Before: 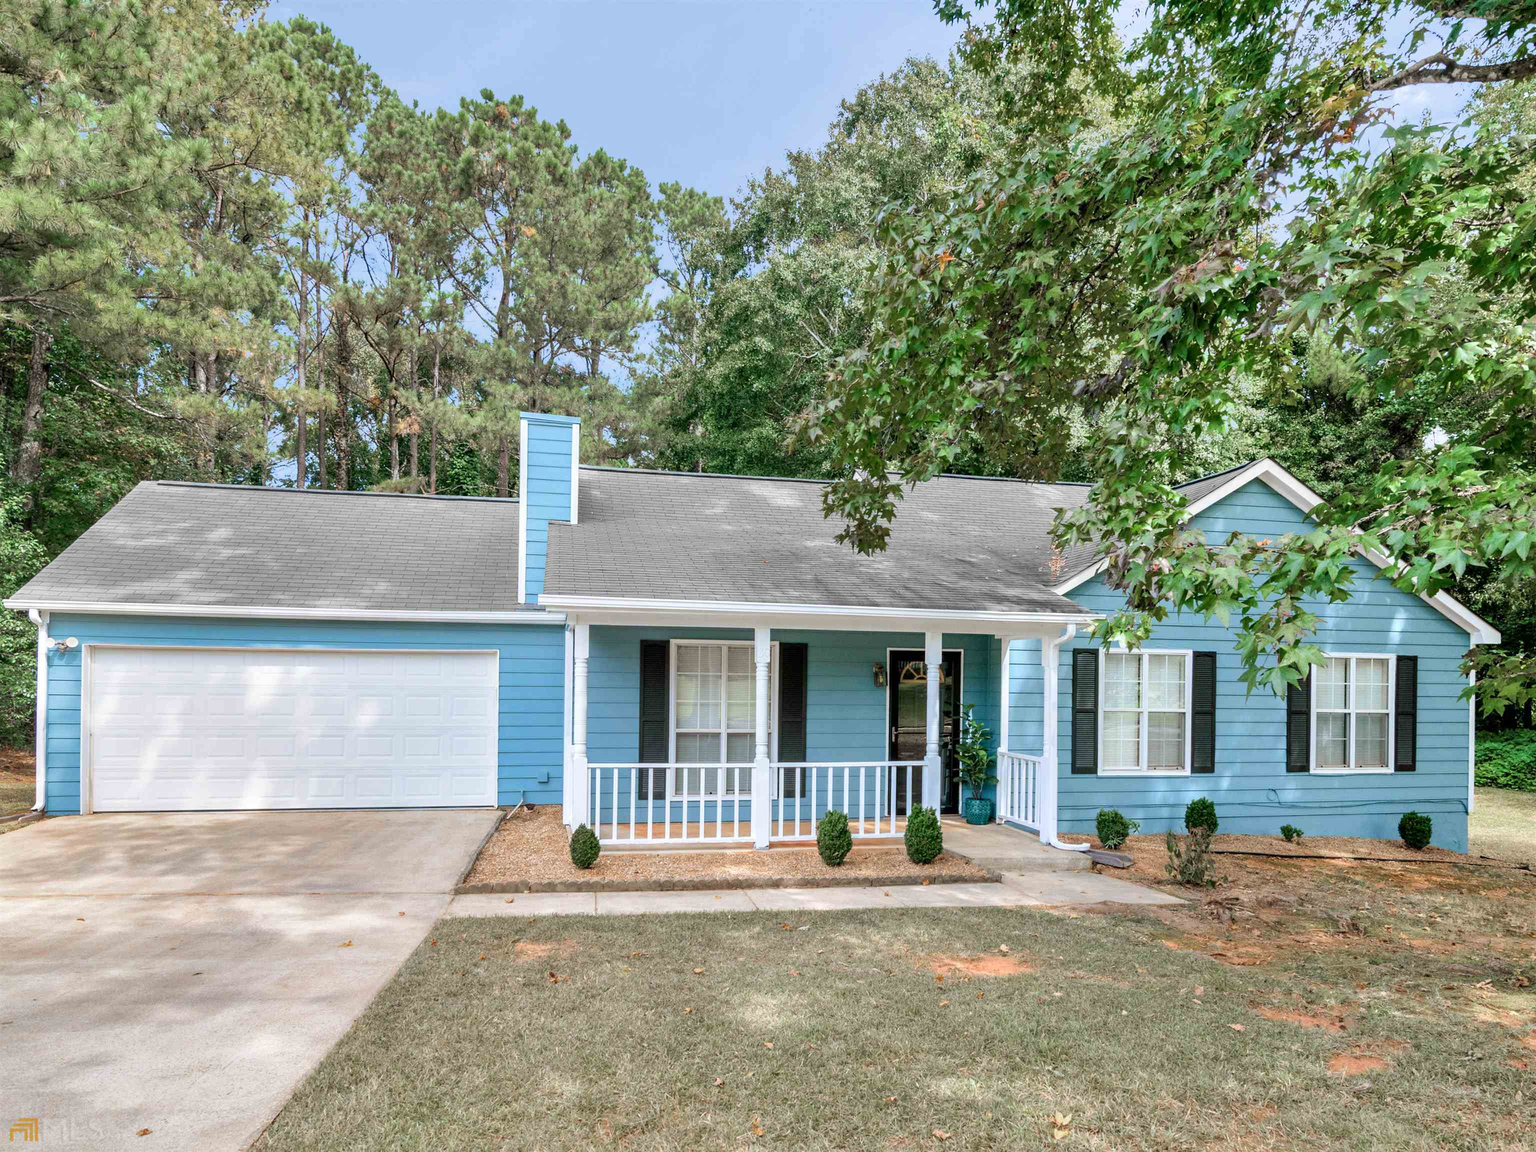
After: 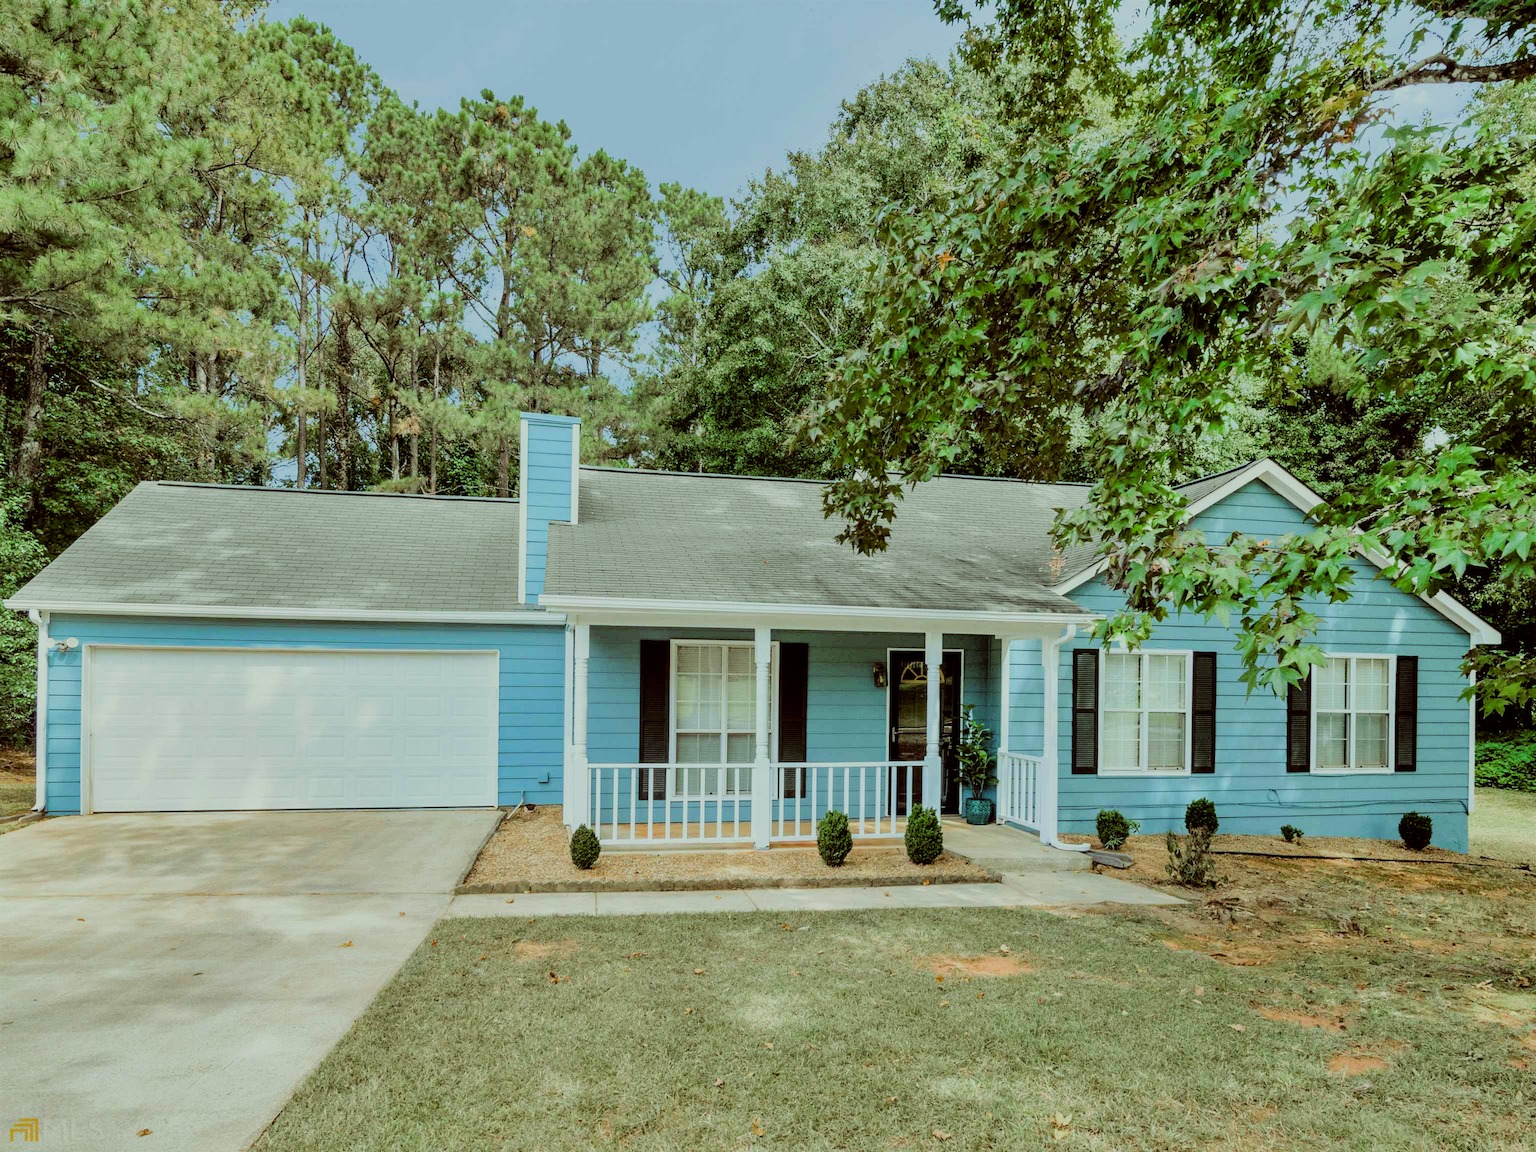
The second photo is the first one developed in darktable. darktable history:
filmic rgb: black relative exposure -4.14 EV, white relative exposure 5.1 EV, hardness 2.11, contrast 1.165
color balance: lift [1, 1.015, 0.987, 0.985], gamma [1, 0.959, 1.042, 0.958], gain [0.927, 0.938, 1.072, 0.928], contrast 1.5%
white balance: red 1.009, blue 1.027
